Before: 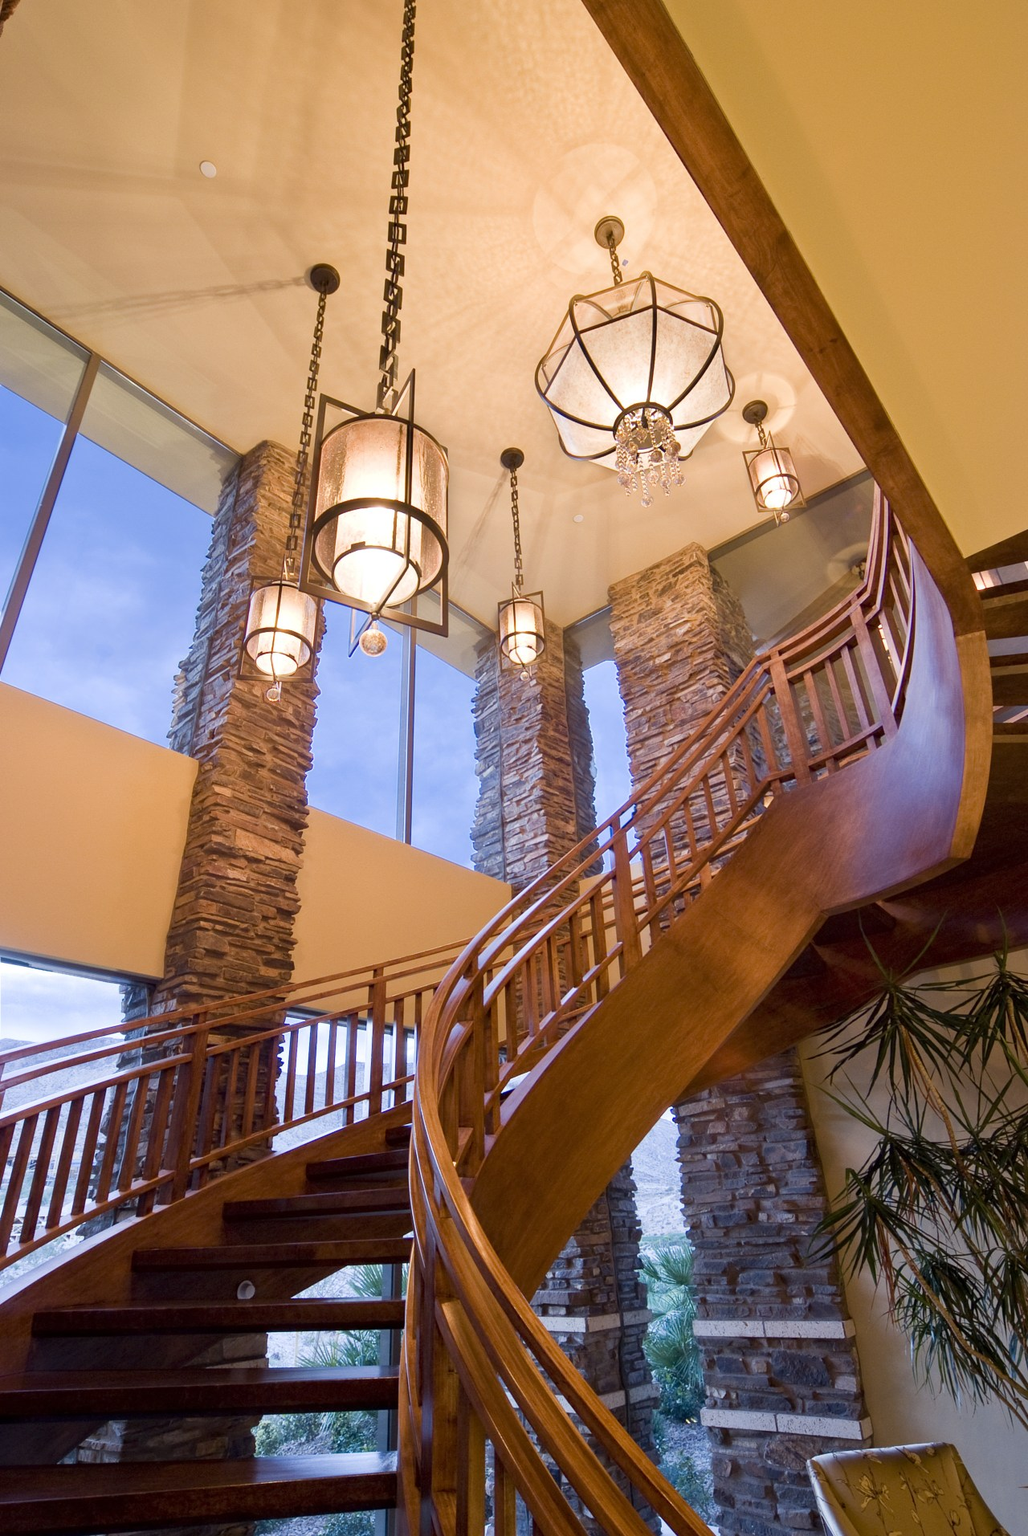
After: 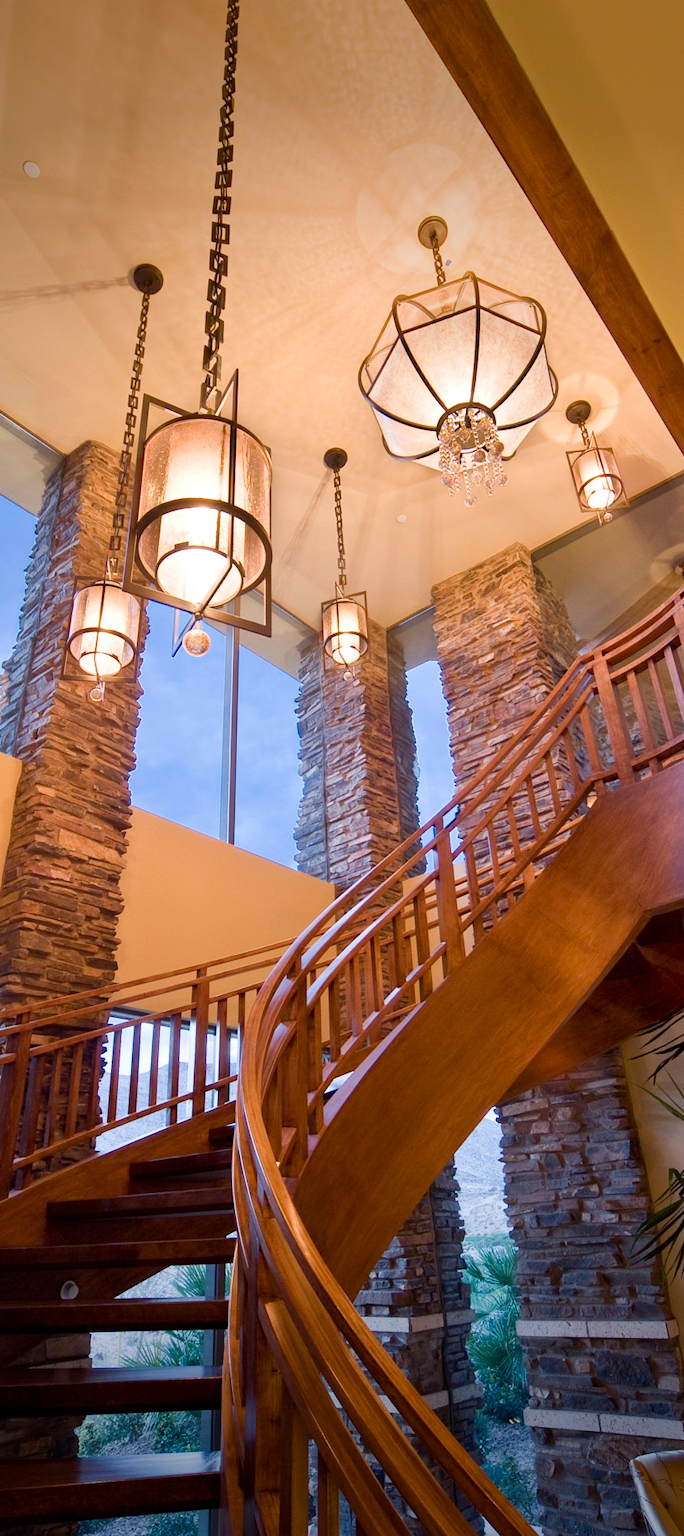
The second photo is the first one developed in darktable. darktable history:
crop: left 17.234%, right 16.108%
vignetting: fall-off start 79.26%, saturation 0.044, width/height ratio 1.326
